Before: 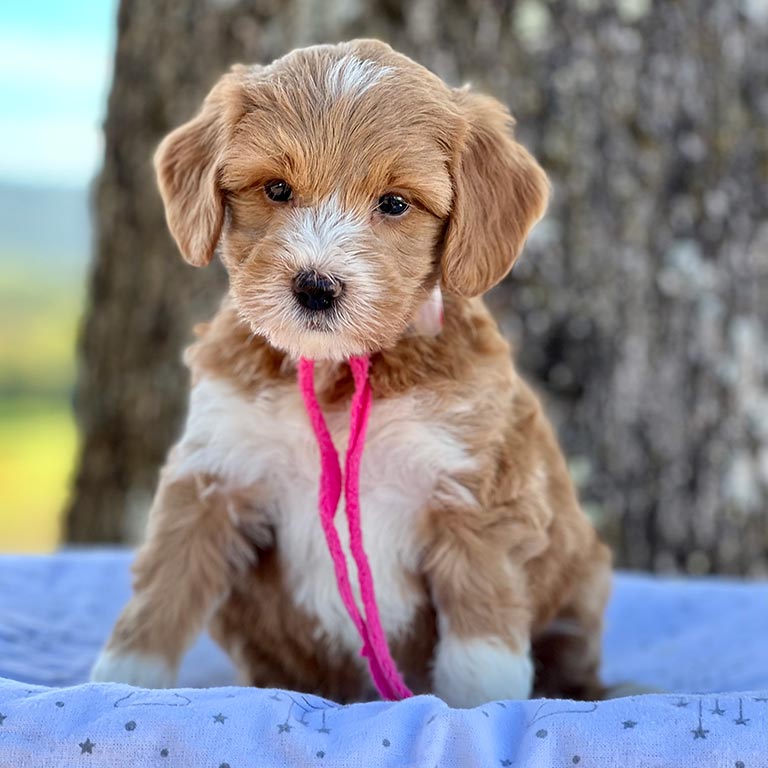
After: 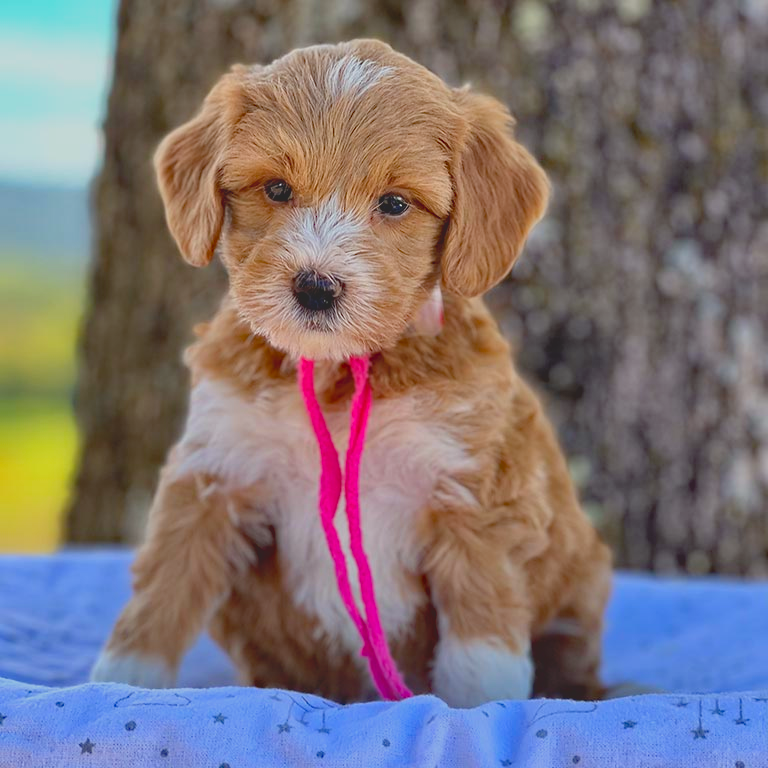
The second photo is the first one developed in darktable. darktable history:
contrast brightness saturation: contrast -0.286
exposure: compensate highlight preservation false
haze removal: strength 0.408, distance 0.22, compatibility mode true, adaptive false
